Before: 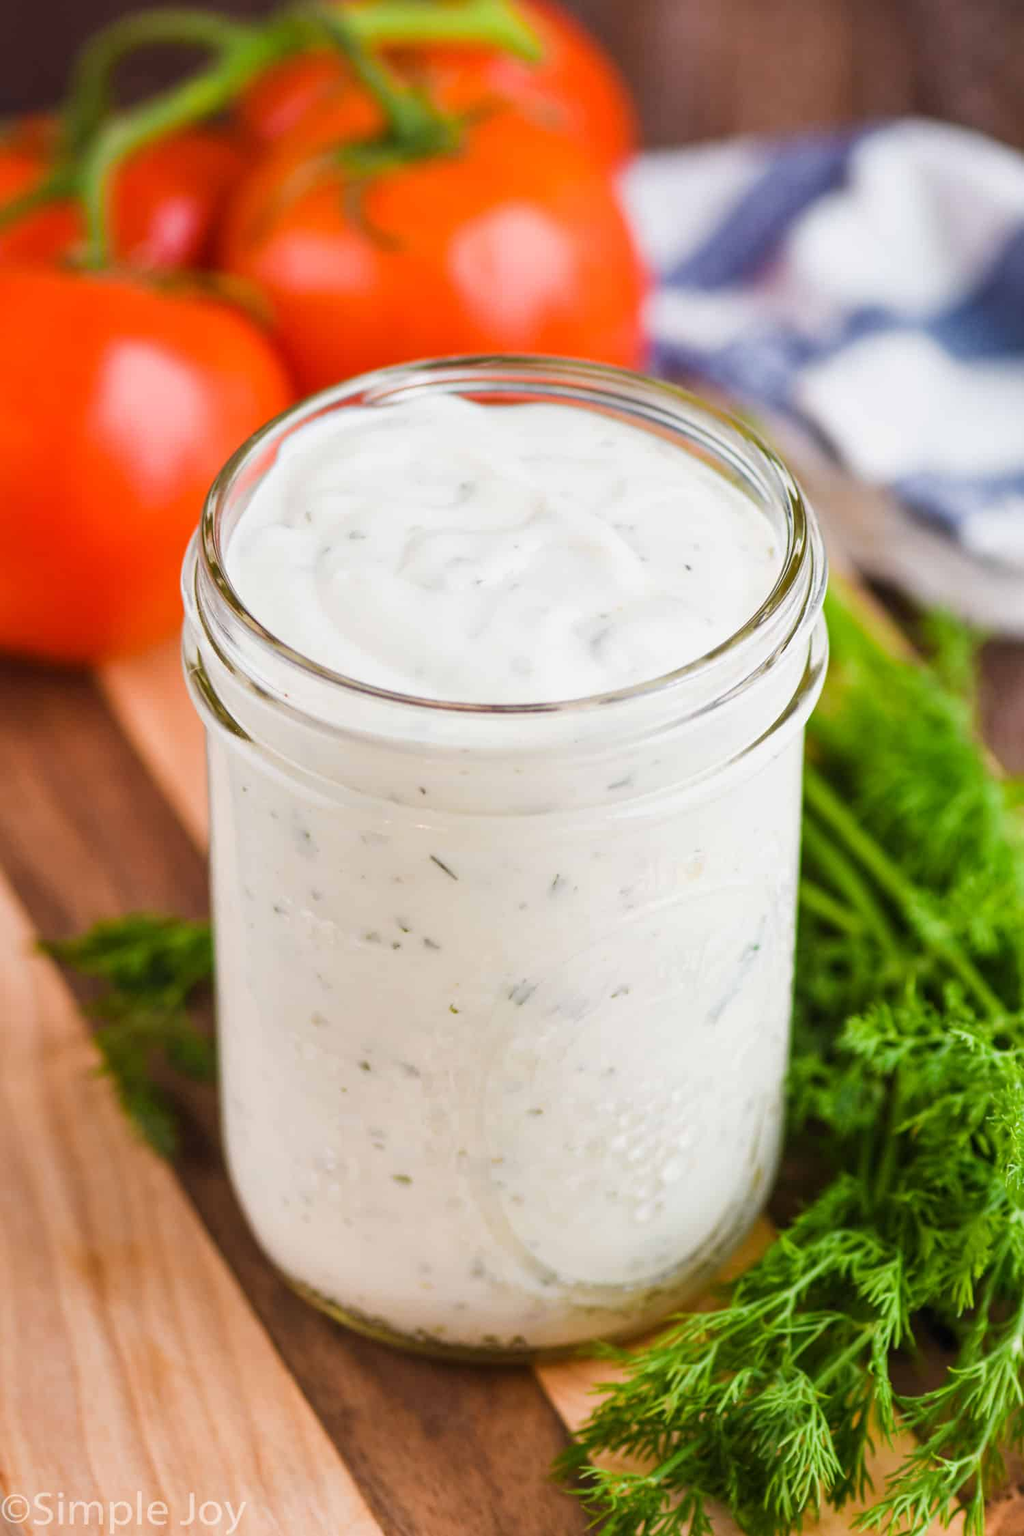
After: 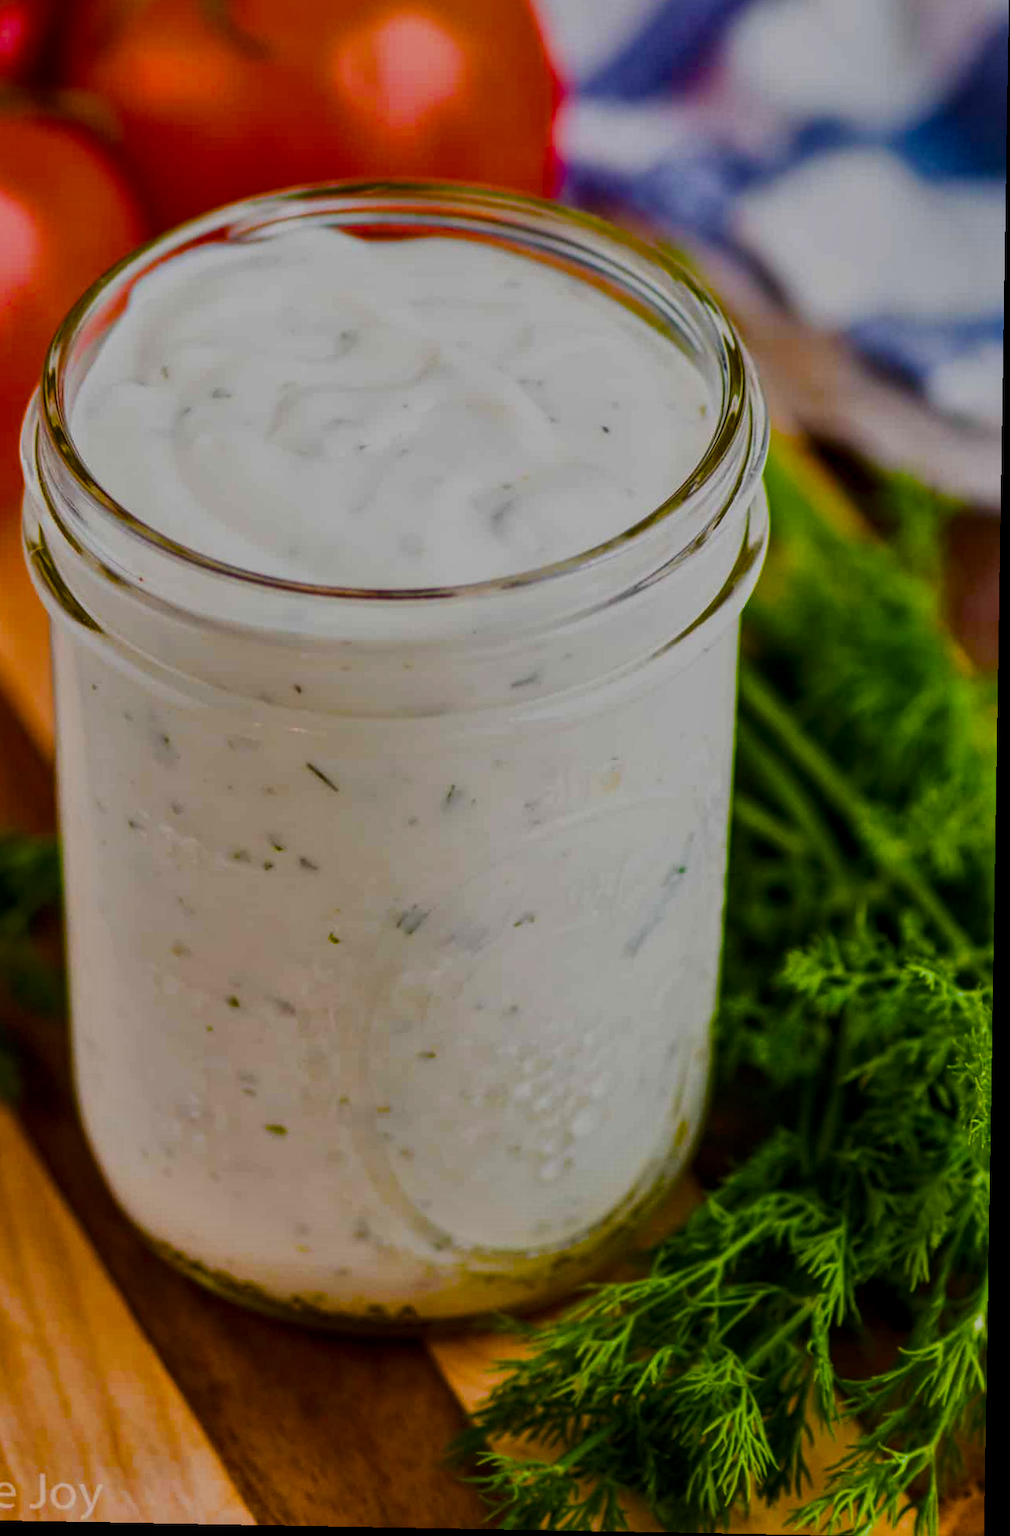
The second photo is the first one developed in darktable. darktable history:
color balance rgb: linear chroma grading › shadows 10%, linear chroma grading › highlights 10%, linear chroma grading › global chroma 15%, linear chroma grading › mid-tones 15%, perceptual saturation grading › global saturation 40%, perceptual saturation grading › highlights -25%, perceptual saturation grading › mid-tones 35%, perceptual saturation grading › shadows 35%, perceptual brilliance grading › global brilliance 11.29%, global vibrance 11.29%
rotate and perspective: lens shift (vertical) 0.048, lens shift (horizontal) -0.024, automatic cropping off
bloom: on, module defaults
contrast brightness saturation: contrast 0.24, brightness 0.09
local contrast: on, module defaults
tone equalizer: -8 EV -2 EV, -7 EV -2 EV, -6 EV -2 EV, -5 EV -2 EV, -4 EV -2 EV, -3 EV -2 EV, -2 EV -2 EV, -1 EV -1.63 EV, +0 EV -2 EV
crop: left 16.315%, top 14.246%
